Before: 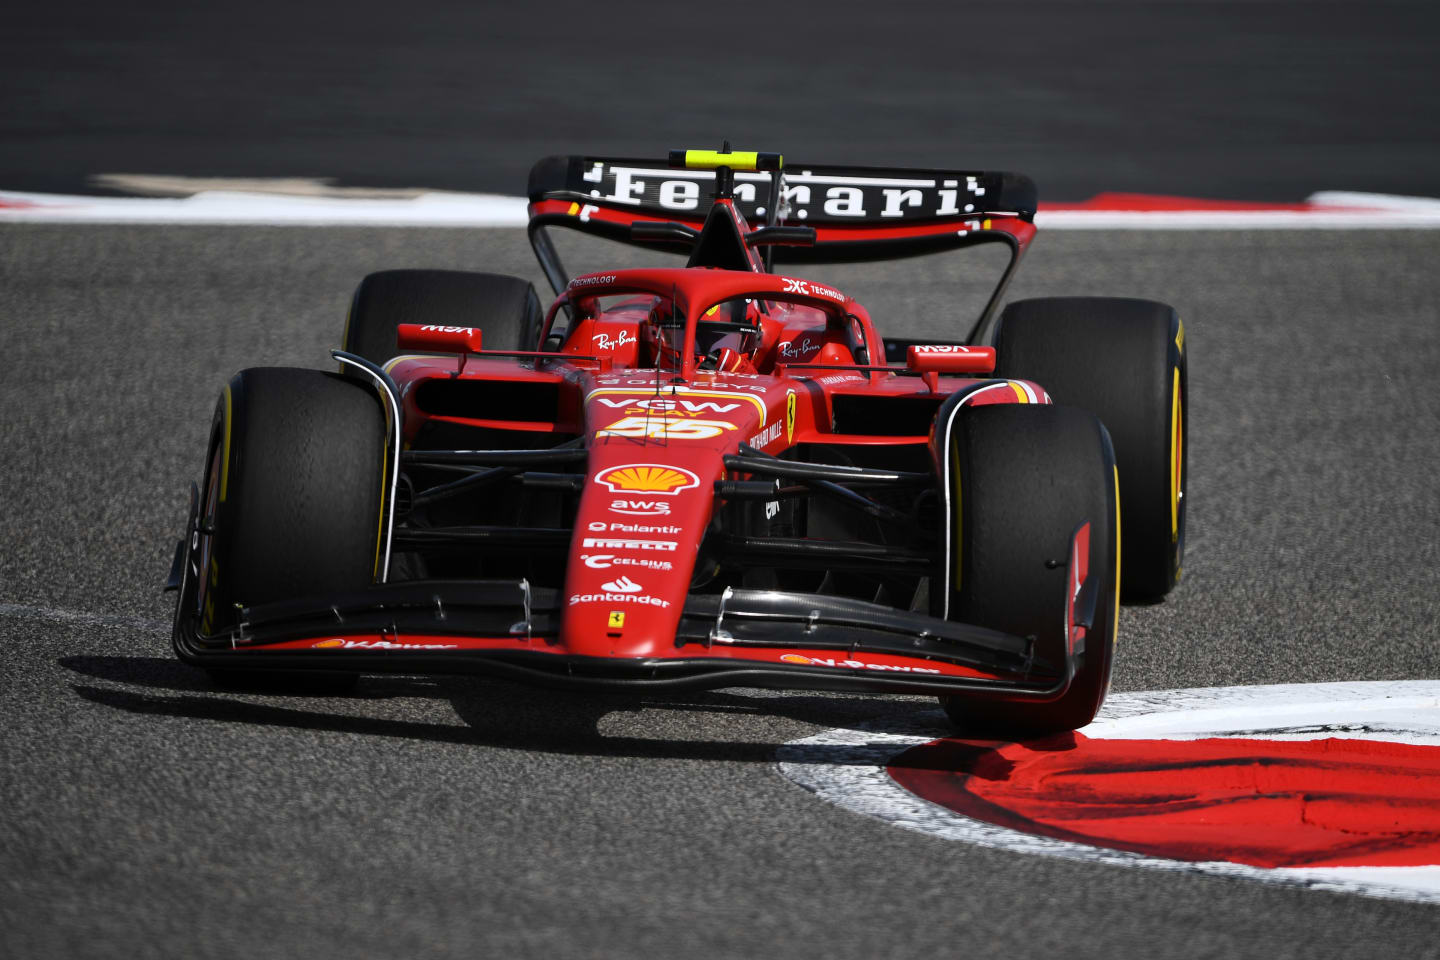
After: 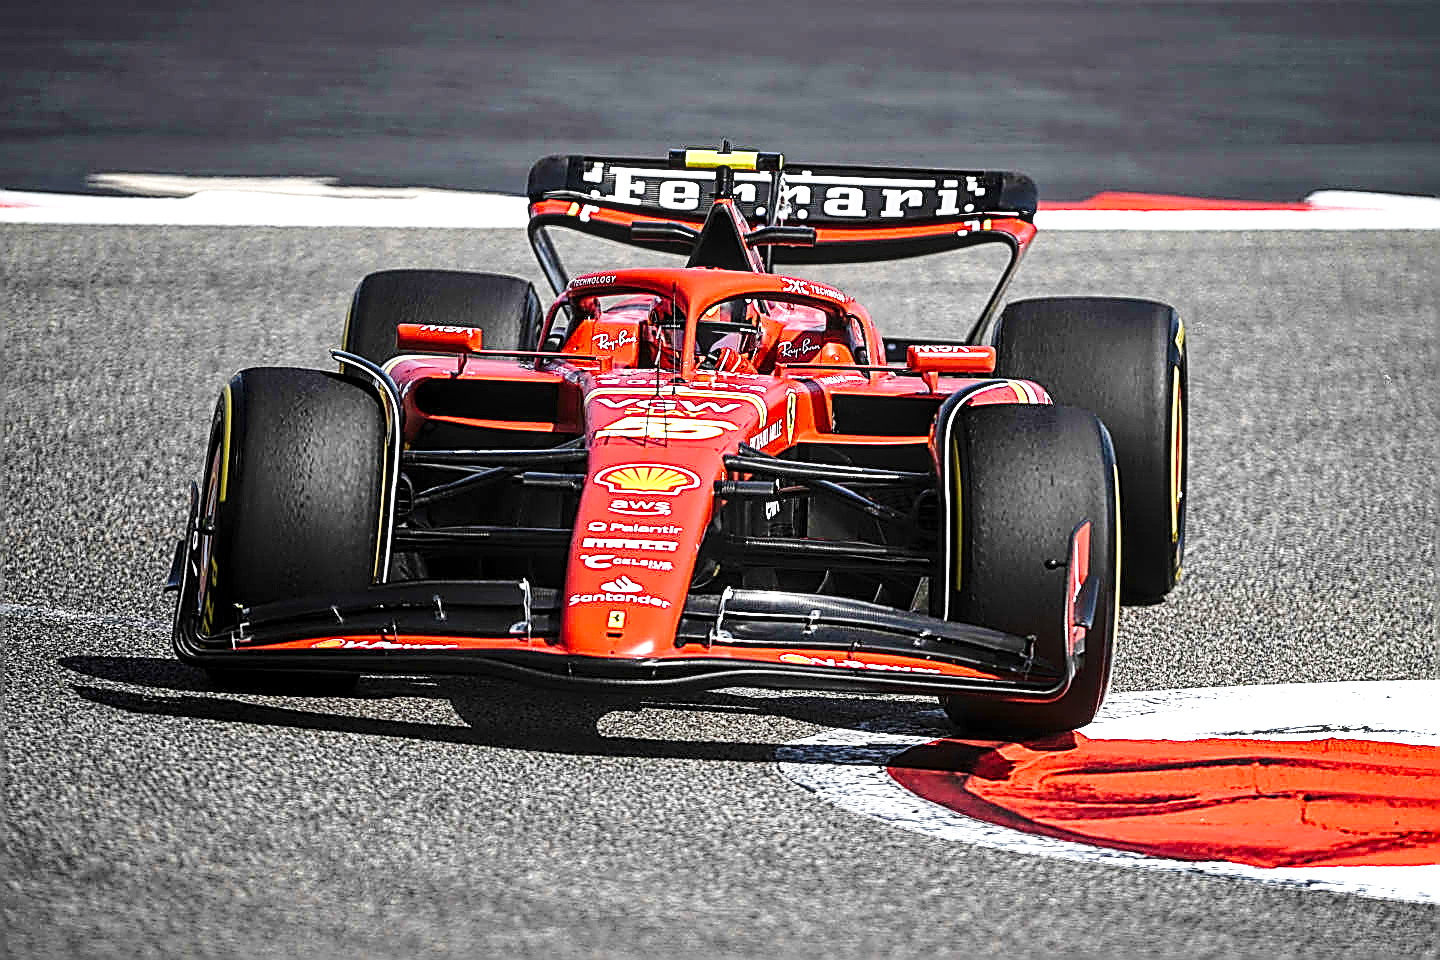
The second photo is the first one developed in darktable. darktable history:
local contrast: highlights 62%, detail 143%, midtone range 0.433
exposure: exposure 0.941 EV, compensate highlight preservation false
sharpen: amount 1.985
base curve: curves: ch0 [(0, 0) (0.028, 0.03) (0.121, 0.232) (0.46, 0.748) (0.859, 0.968) (1, 1)], preserve colors none
